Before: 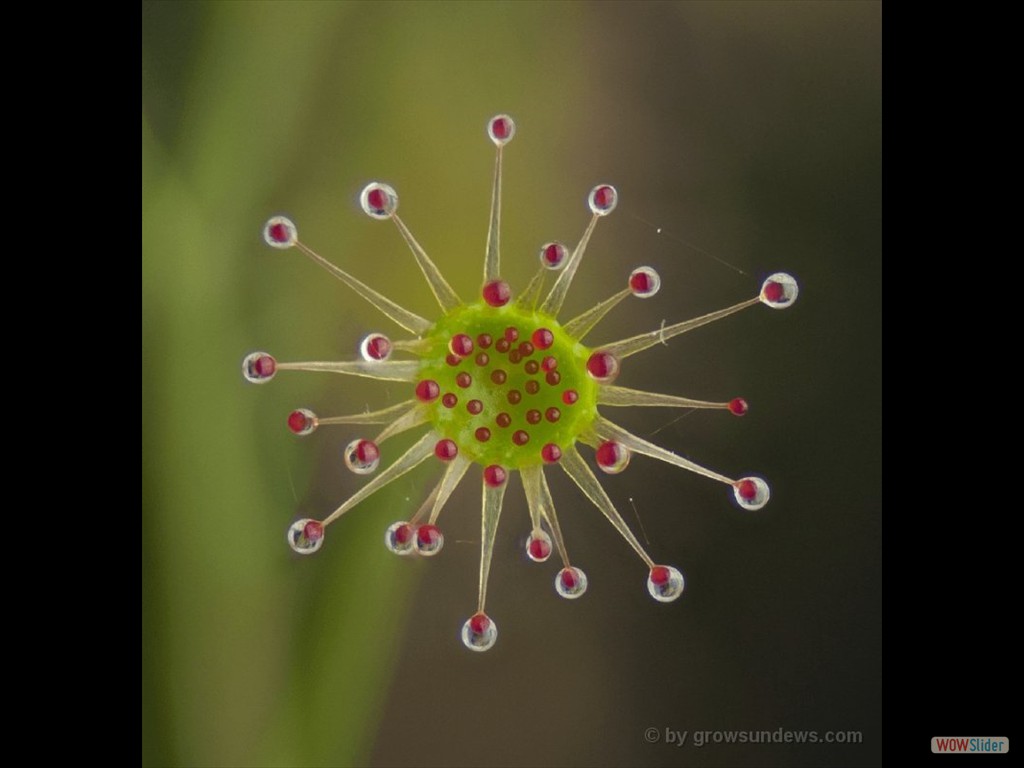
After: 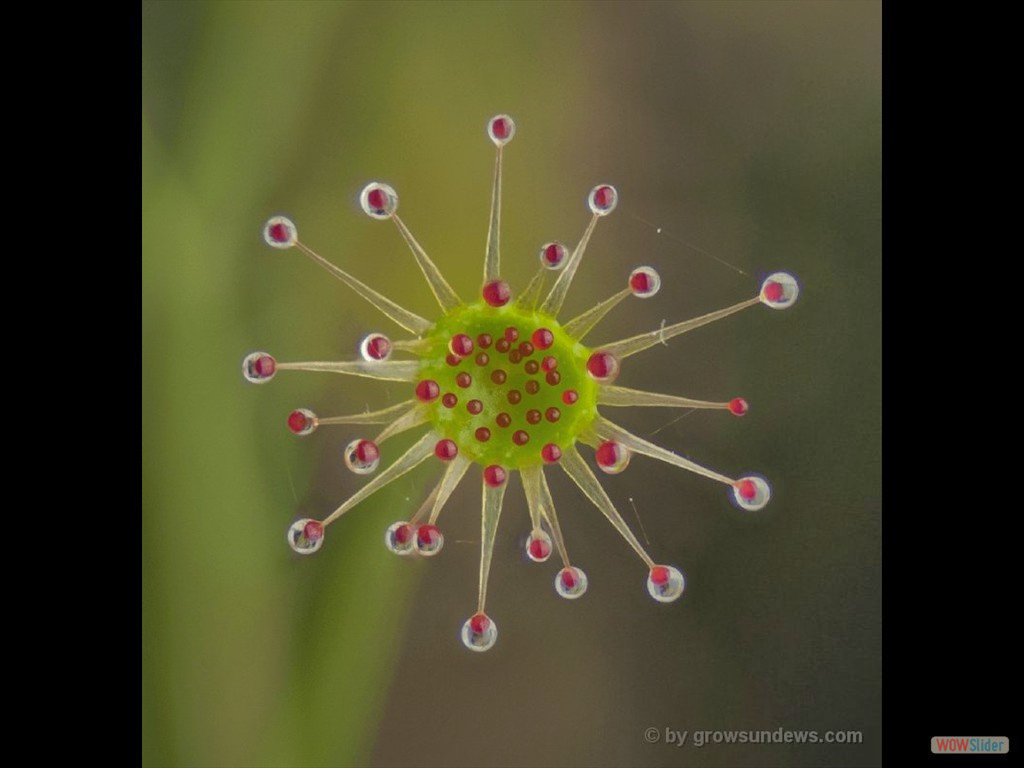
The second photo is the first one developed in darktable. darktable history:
shadows and highlights: shadows 59.88, highlights -59.78
